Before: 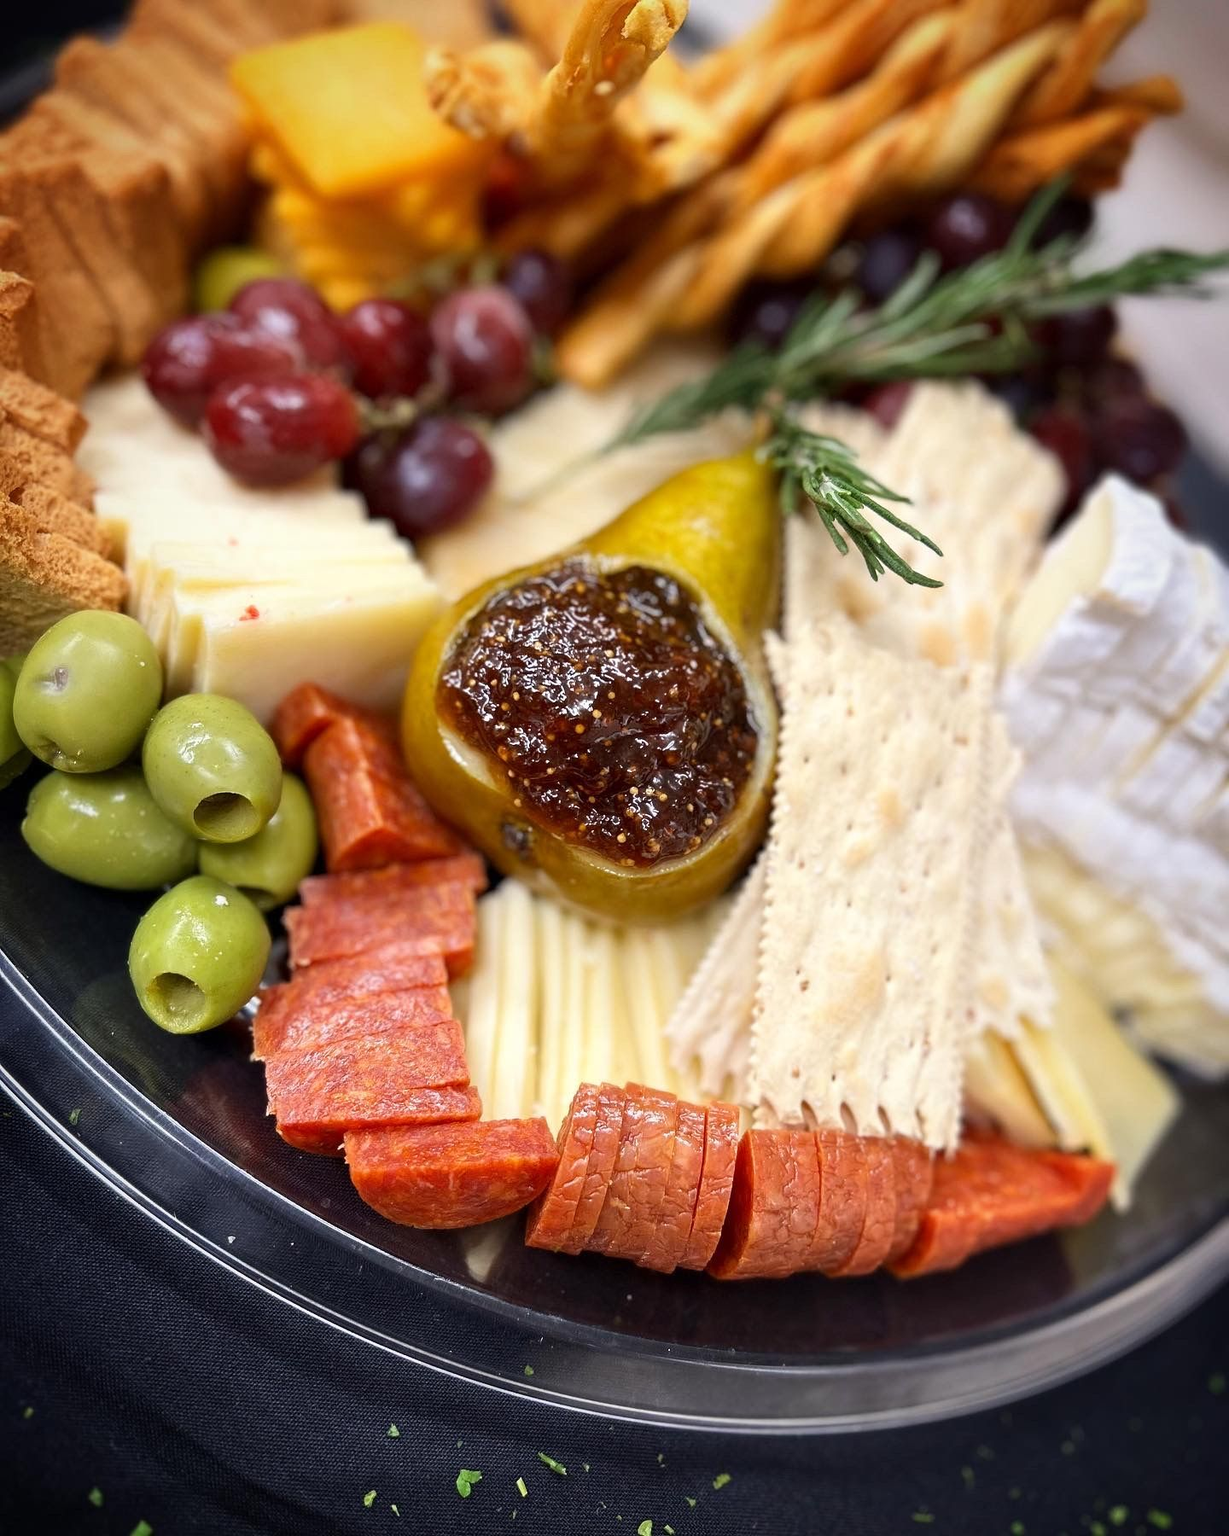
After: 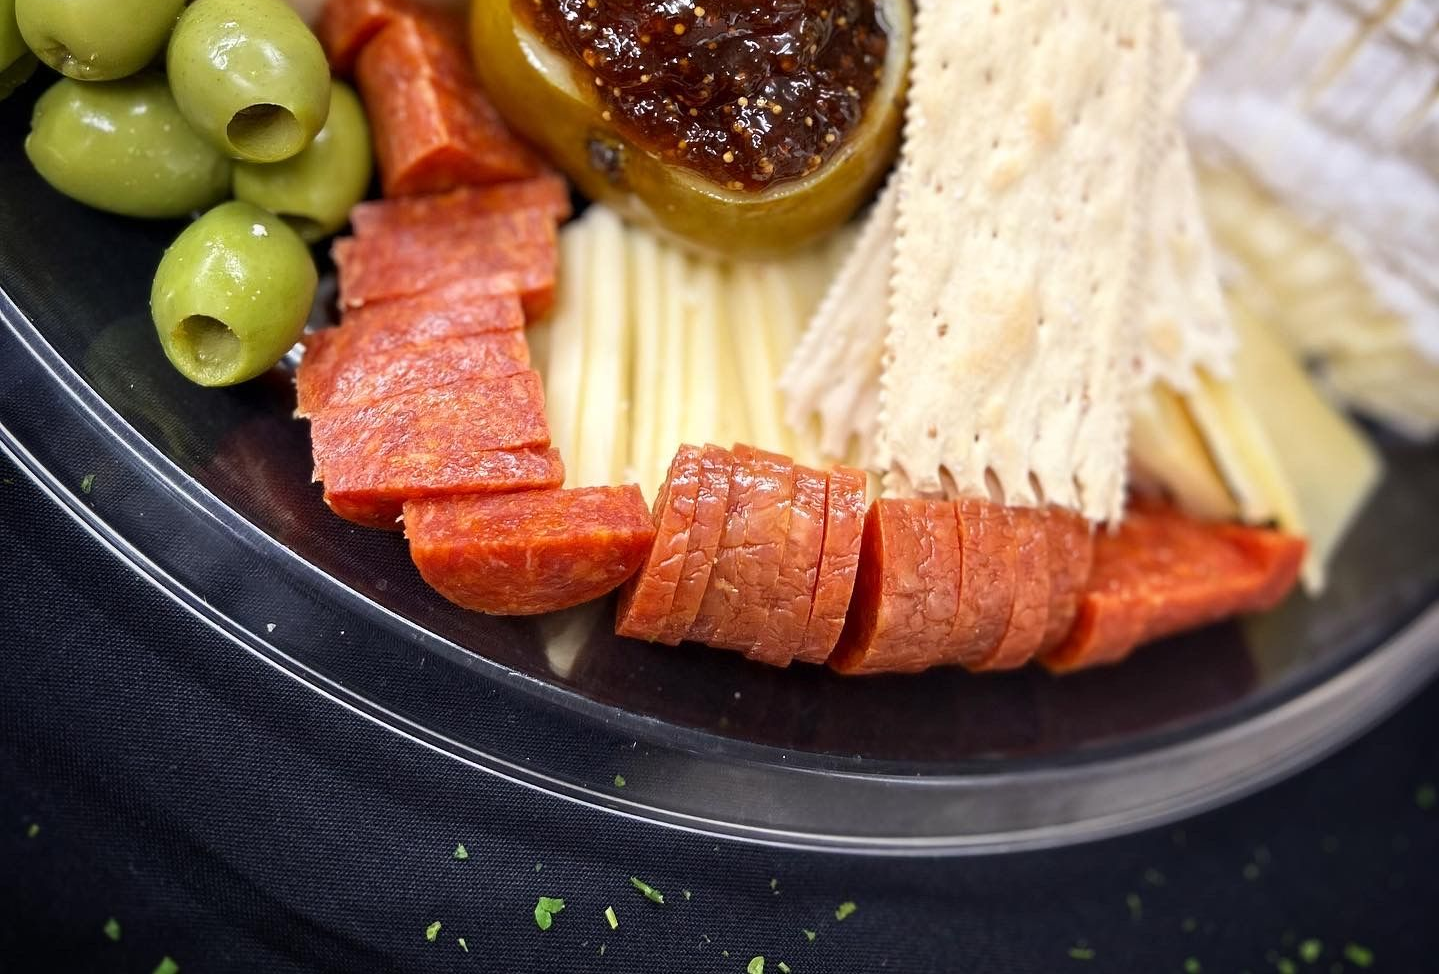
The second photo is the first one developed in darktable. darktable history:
crop and rotate: top 45.857%, right 0.056%
